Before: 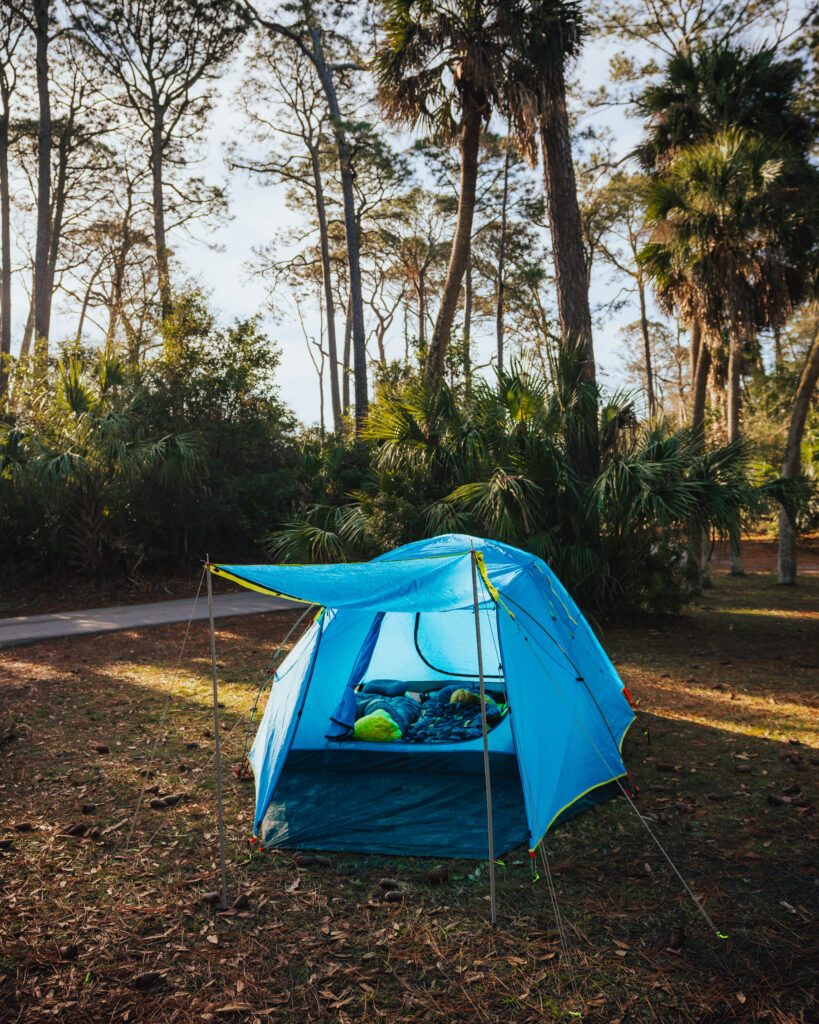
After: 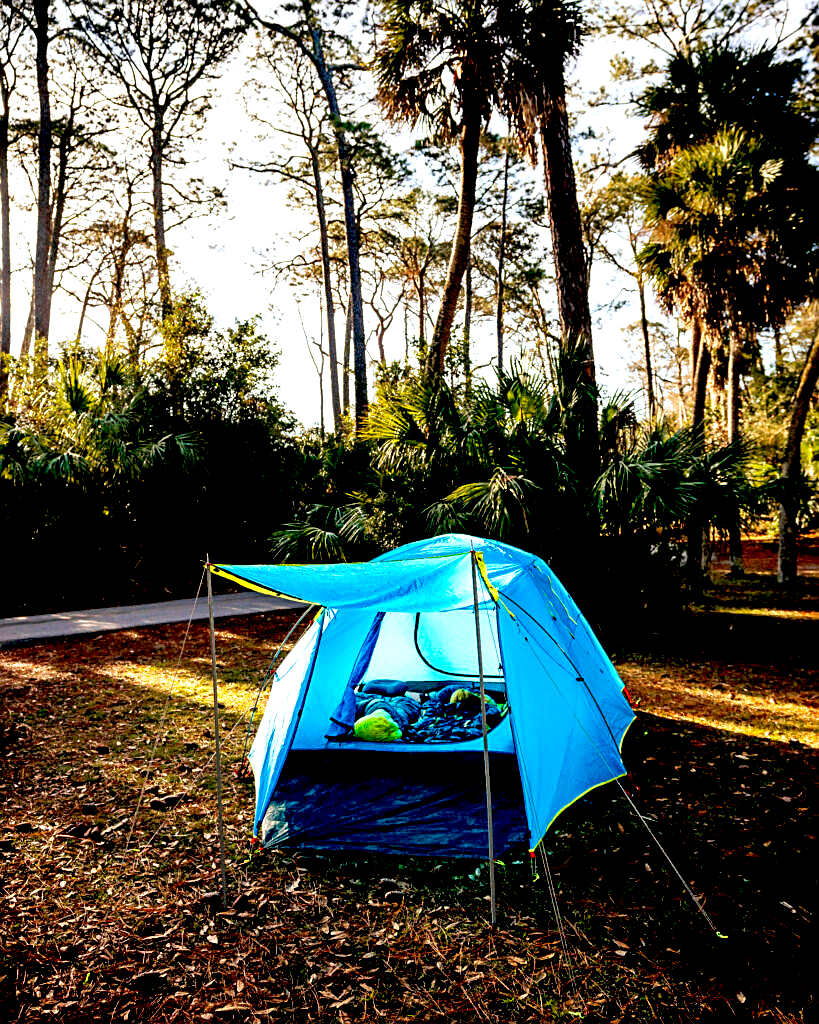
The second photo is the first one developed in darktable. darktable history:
exposure: black level correction 0.036, exposure 0.91 EV, compensate highlight preservation false
sharpen: on, module defaults
